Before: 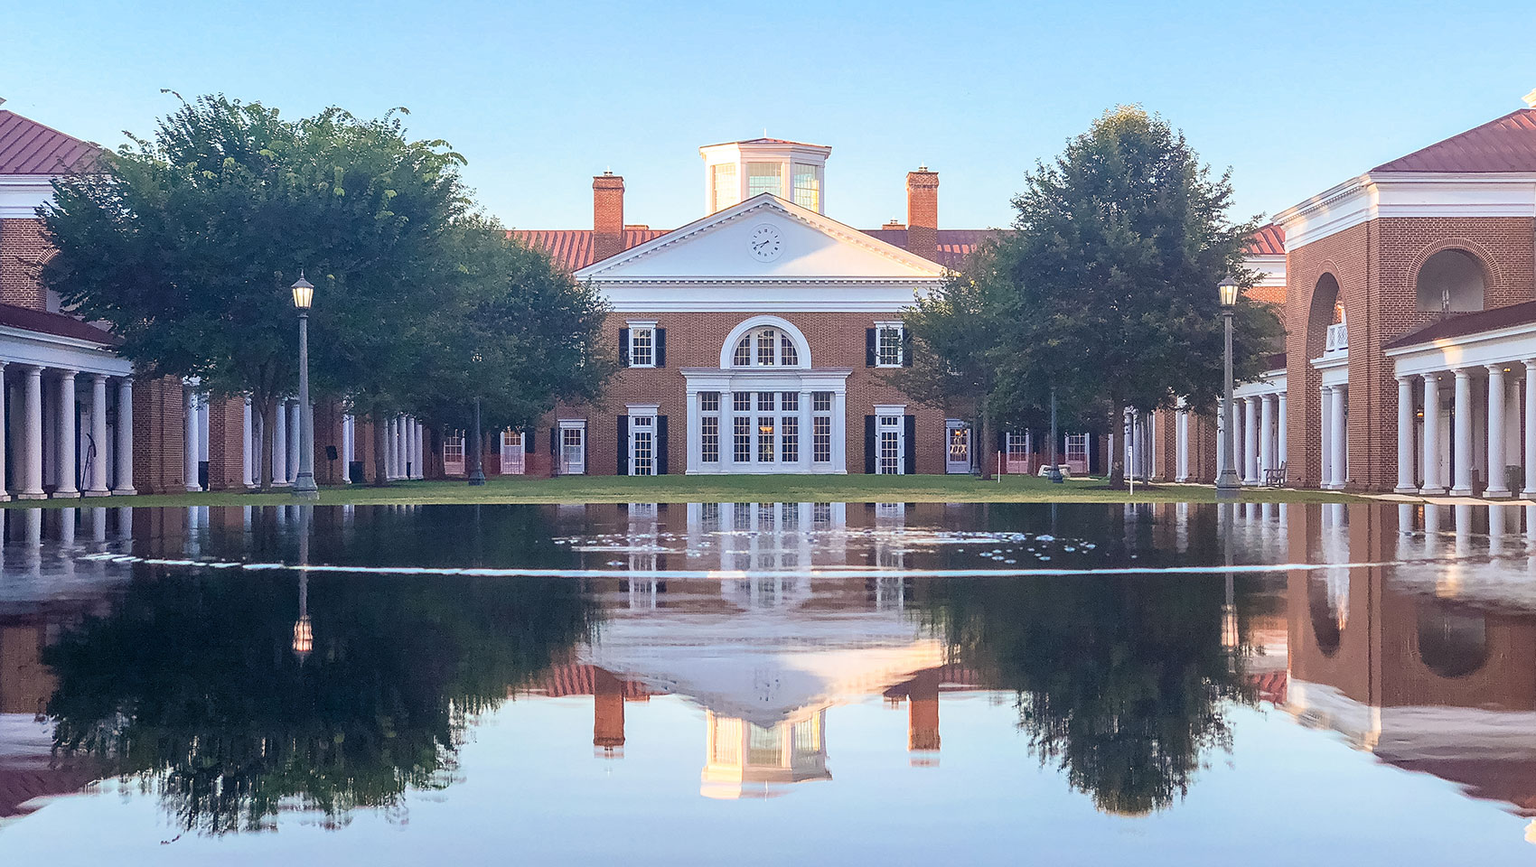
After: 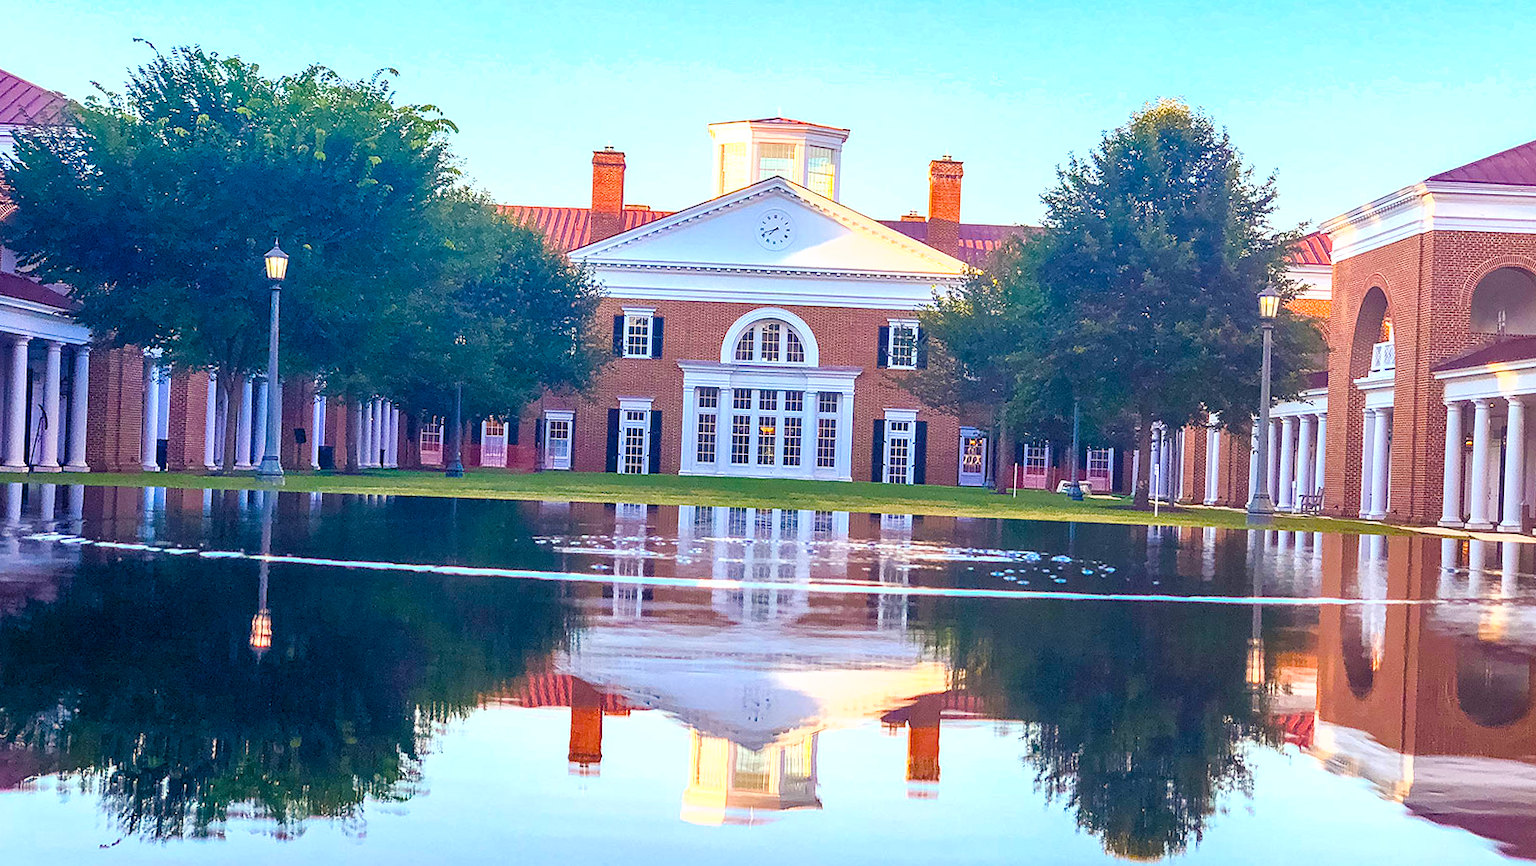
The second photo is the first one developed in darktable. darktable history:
color balance rgb: linear chroma grading › shadows 10%, linear chroma grading › highlights 10%, linear chroma grading › global chroma 15%, linear chroma grading › mid-tones 15%, perceptual saturation grading › global saturation 40%, perceptual saturation grading › highlights -25%, perceptual saturation grading › mid-tones 35%, perceptual saturation grading › shadows 35%, perceptual brilliance grading › global brilliance 11.29%, global vibrance 11.29%
shadows and highlights: shadows 29.32, highlights -29.32, low approximation 0.01, soften with gaussian
crop and rotate: angle -2.38°
white balance: emerald 1
